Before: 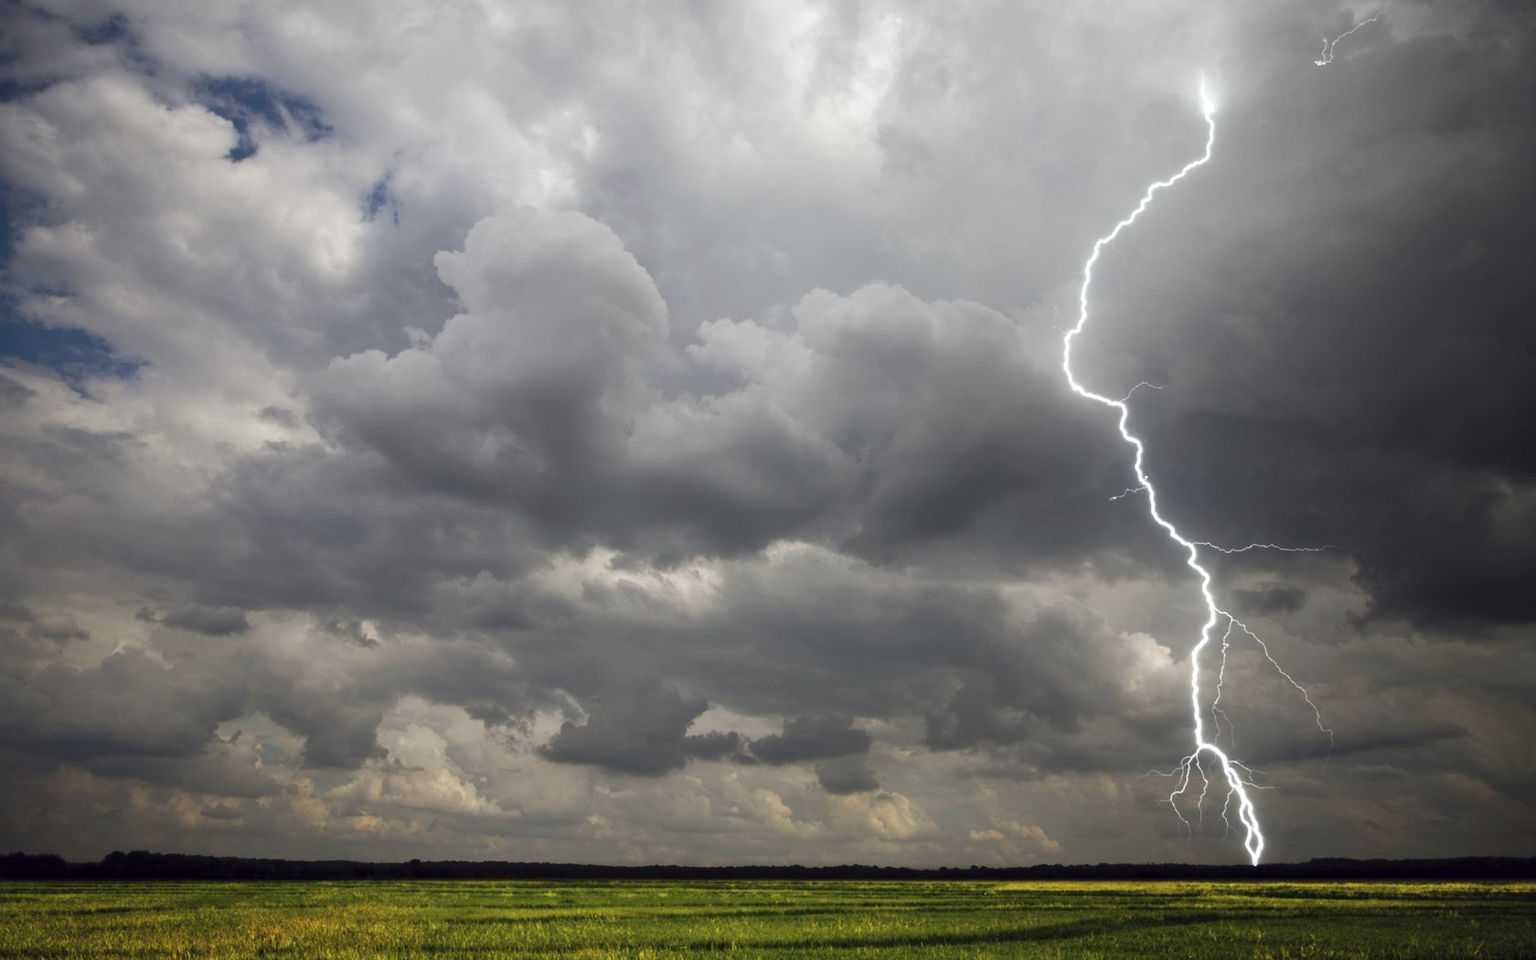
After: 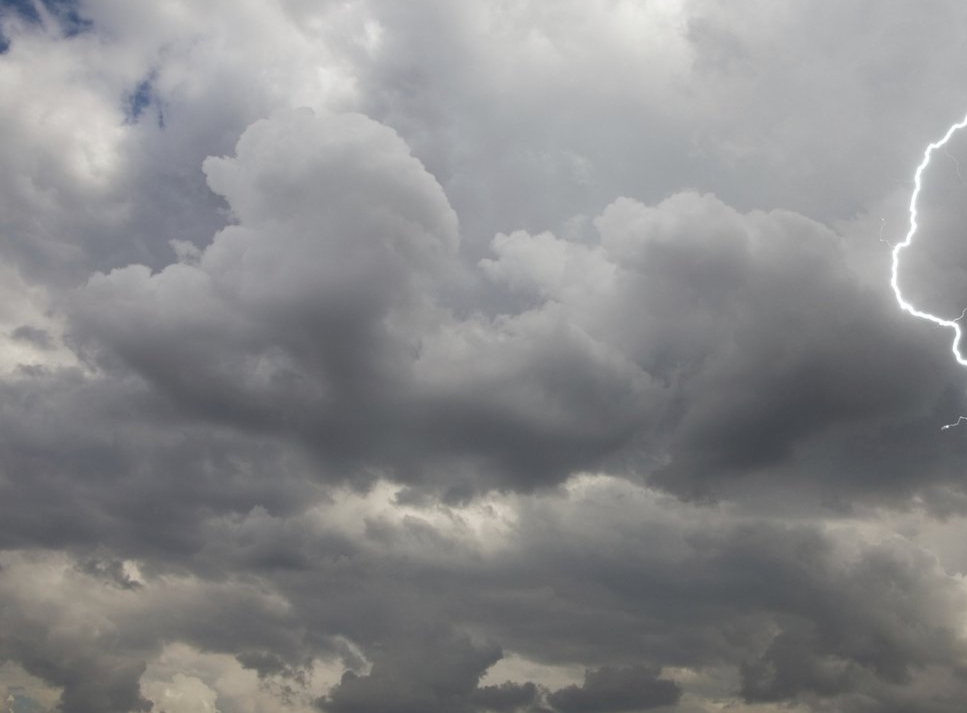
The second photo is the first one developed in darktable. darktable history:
crop: left 16.199%, top 11.321%, right 26.197%, bottom 20.764%
